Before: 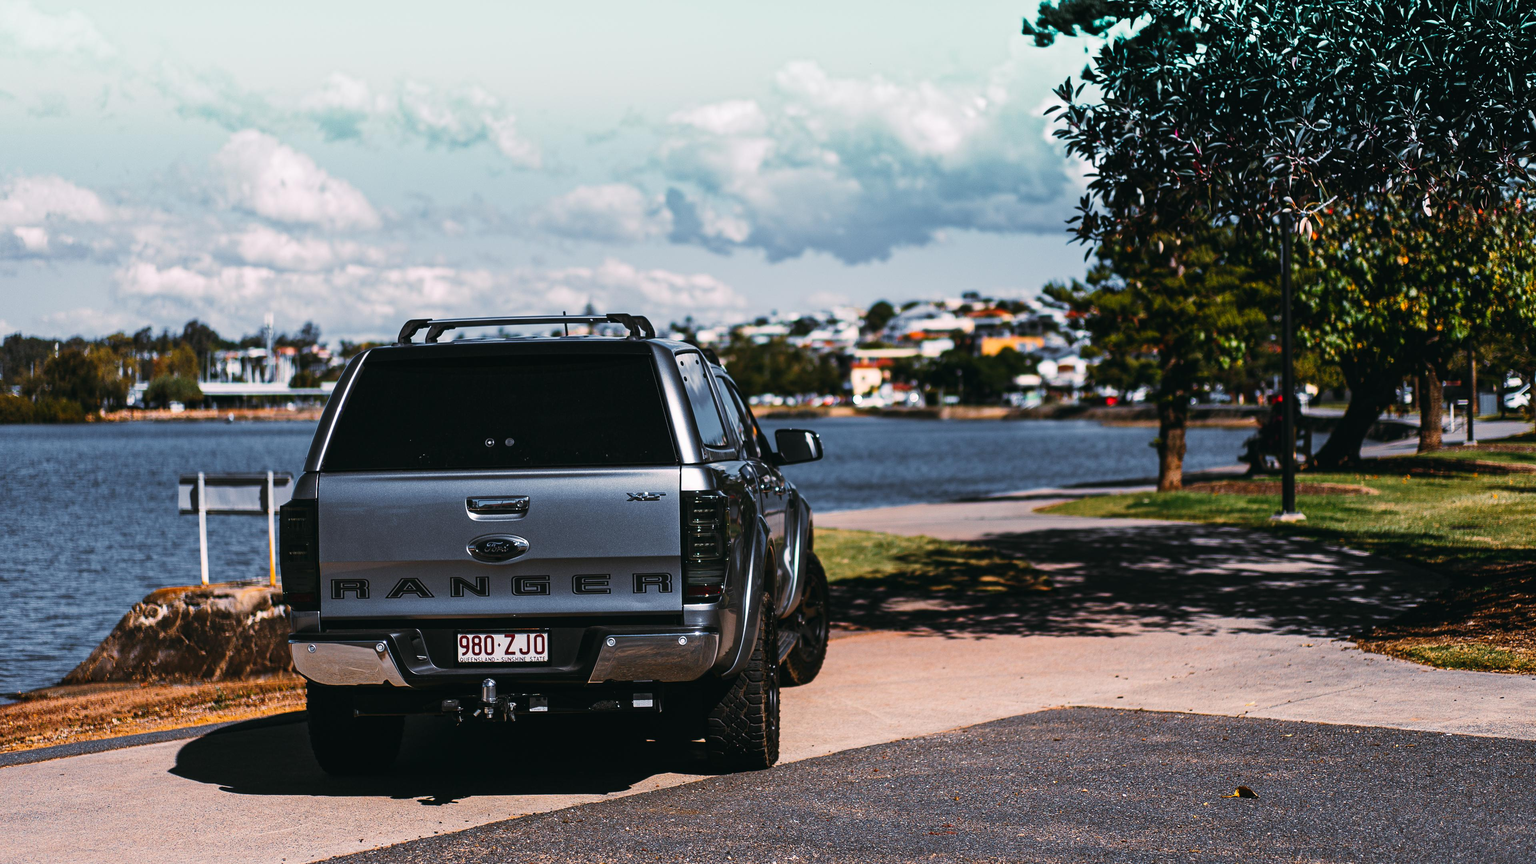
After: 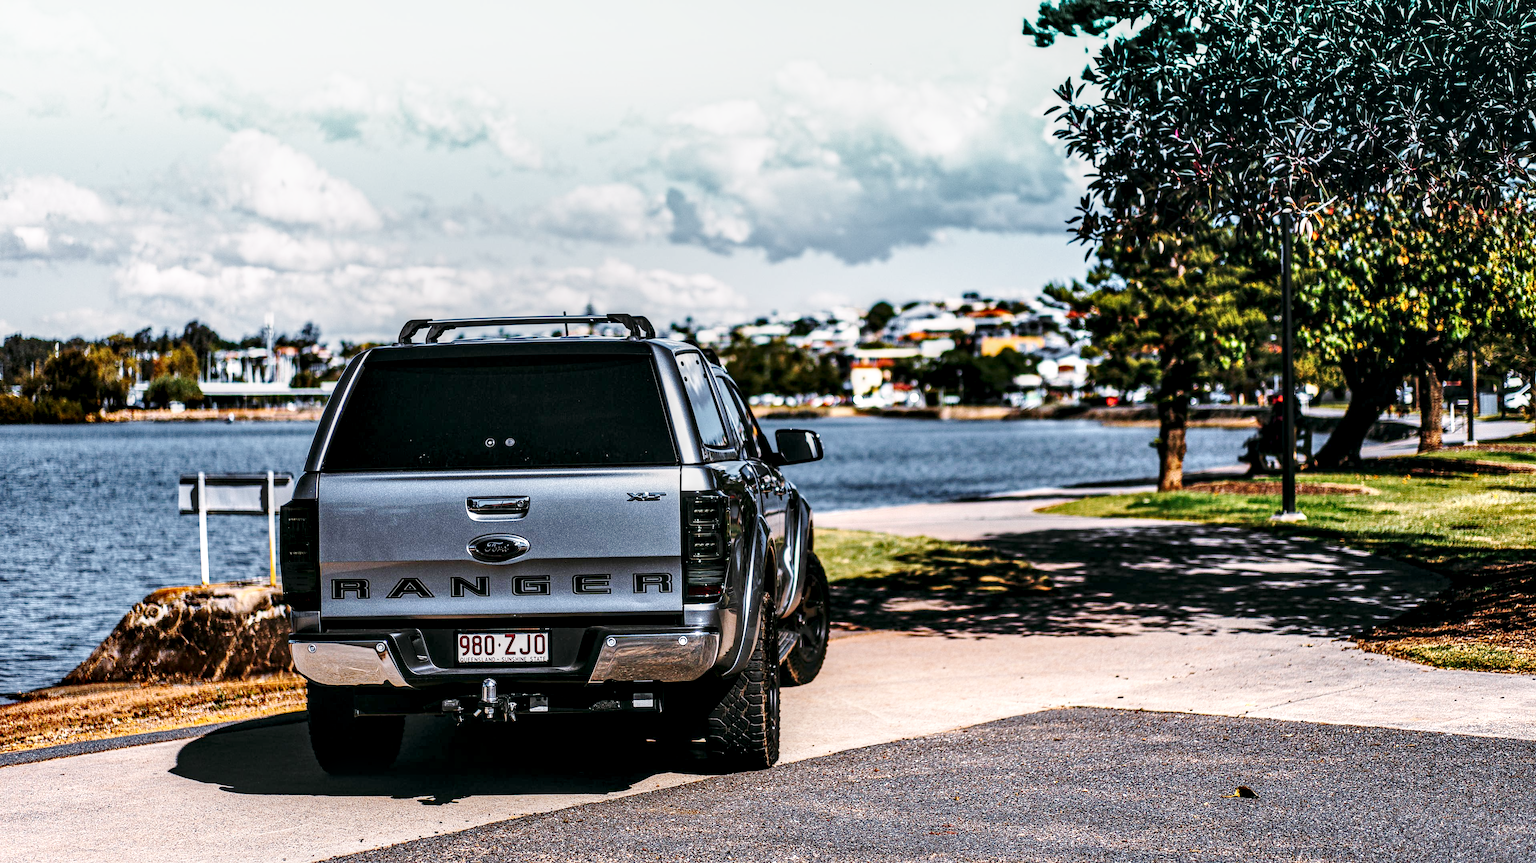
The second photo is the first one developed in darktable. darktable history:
shadows and highlights: shadows 36.8, highlights -27.66, soften with gaussian
sharpen: amount 0.201
base curve: curves: ch0 [(0, 0) (0.025, 0.046) (0.112, 0.277) (0.467, 0.74) (0.814, 0.929) (1, 0.942)], preserve colors none
local contrast: highlights 22%, shadows 69%, detail 170%
